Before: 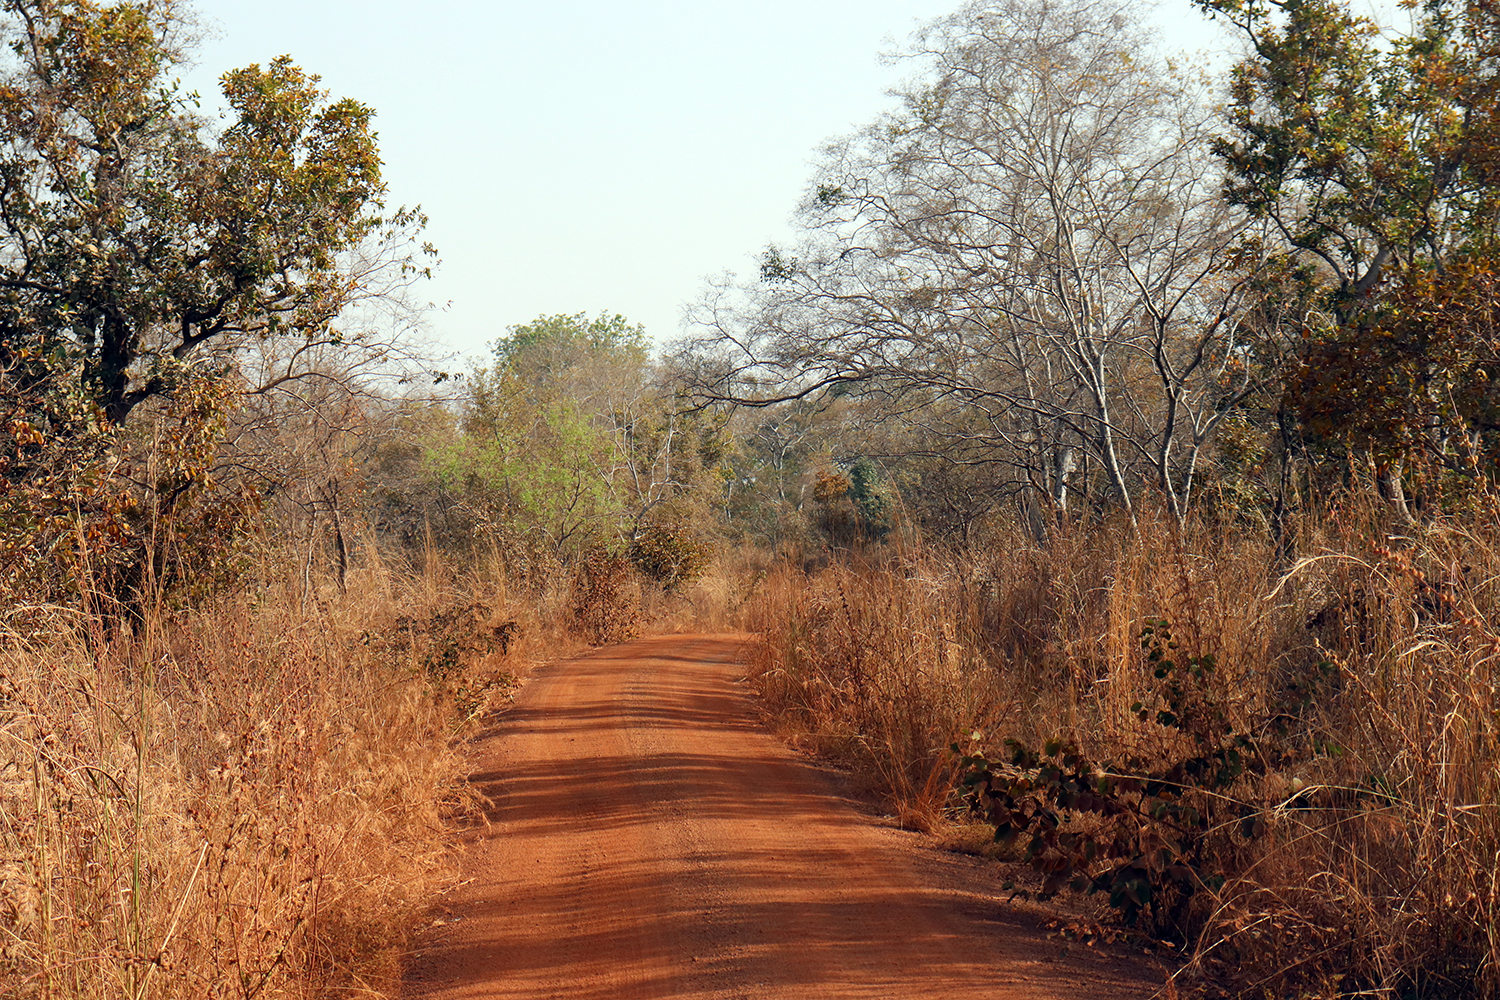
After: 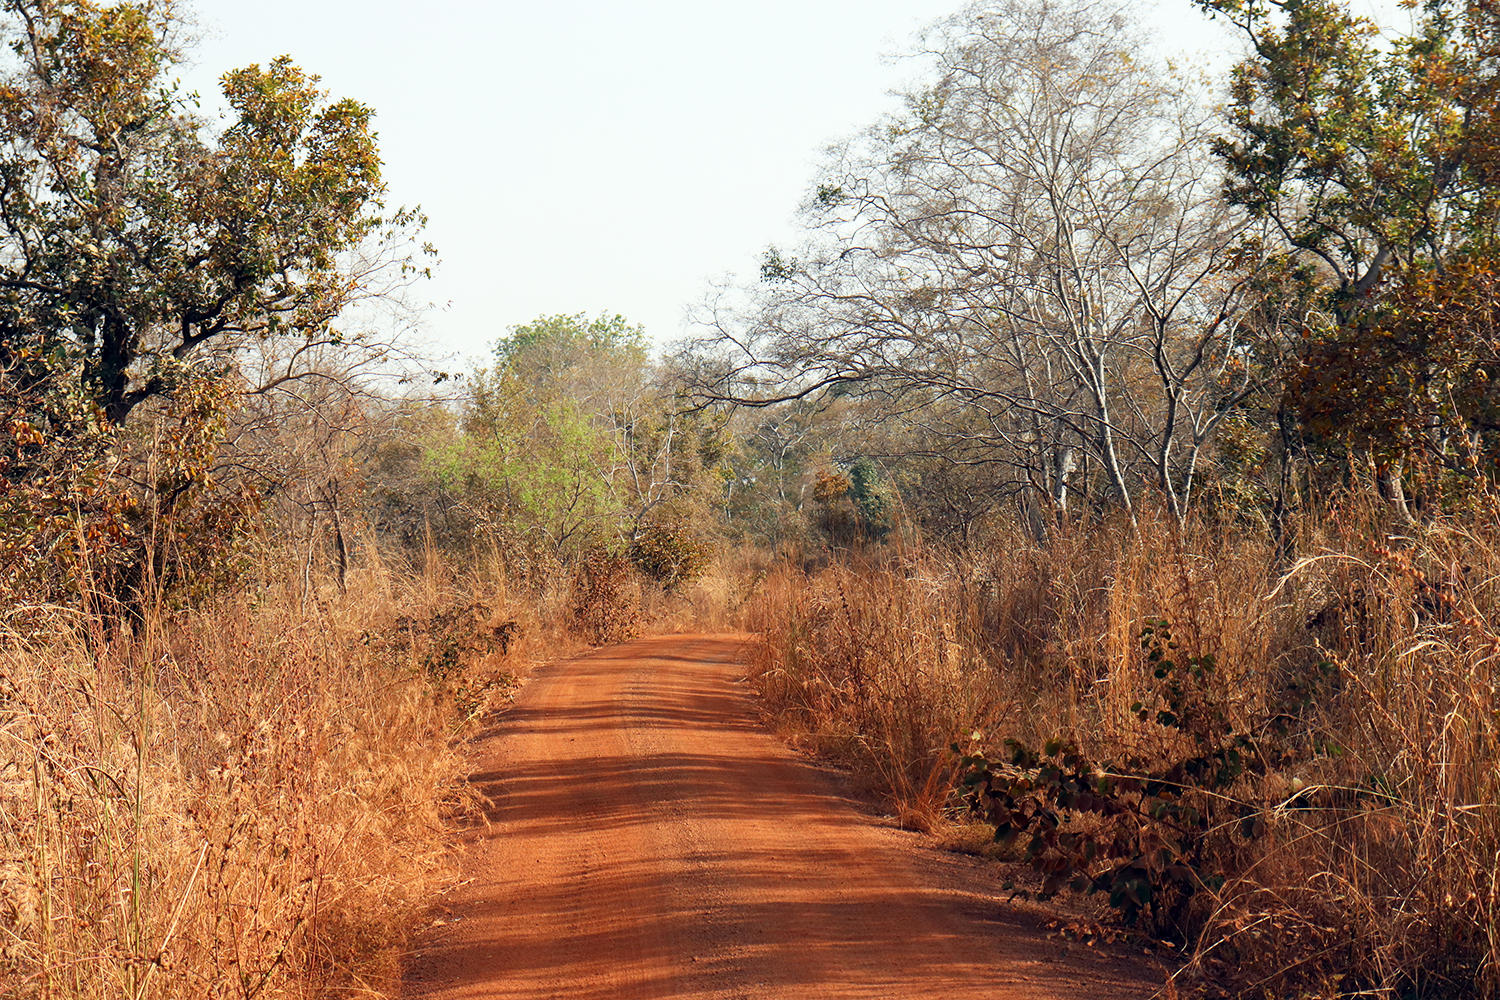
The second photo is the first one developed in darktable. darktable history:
exposure: exposure -0.048 EV, compensate highlight preservation false
base curve: curves: ch0 [(0, 0) (0.666, 0.806) (1, 1)], preserve colors none
